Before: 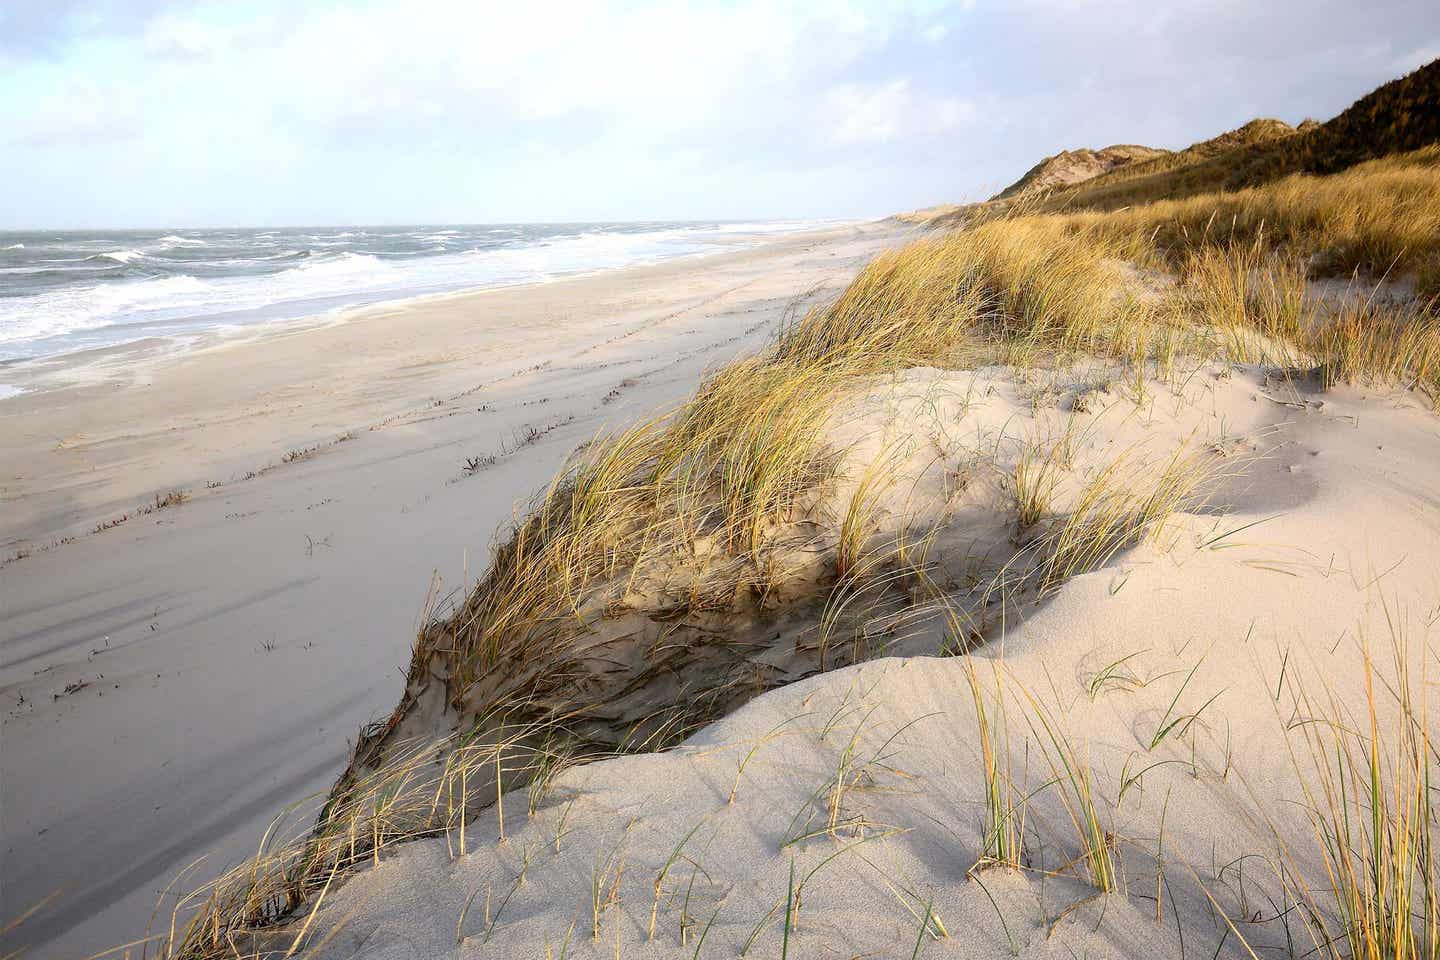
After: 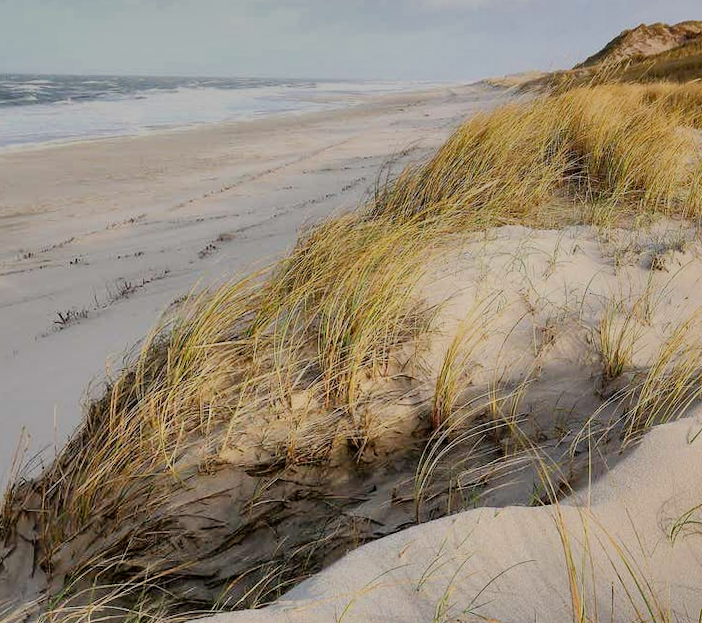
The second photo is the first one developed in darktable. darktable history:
crop: left 32.075%, top 10.976%, right 18.355%, bottom 17.596%
rotate and perspective: rotation -0.013°, lens shift (vertical) -0.027, lens shift (horizontal) 0.178, crop left 0.016, crop right 0.989, crop top 0.082, crop bottom 0.918
shadows and highlights: radius 108.52, shadows 44.07, highlights -67.8, low approximation 0.01, soften with gaussian
filmic rgb: black relative exposure -7.65 EV, white relative exposure 4.56 EV, hardness 3.61
